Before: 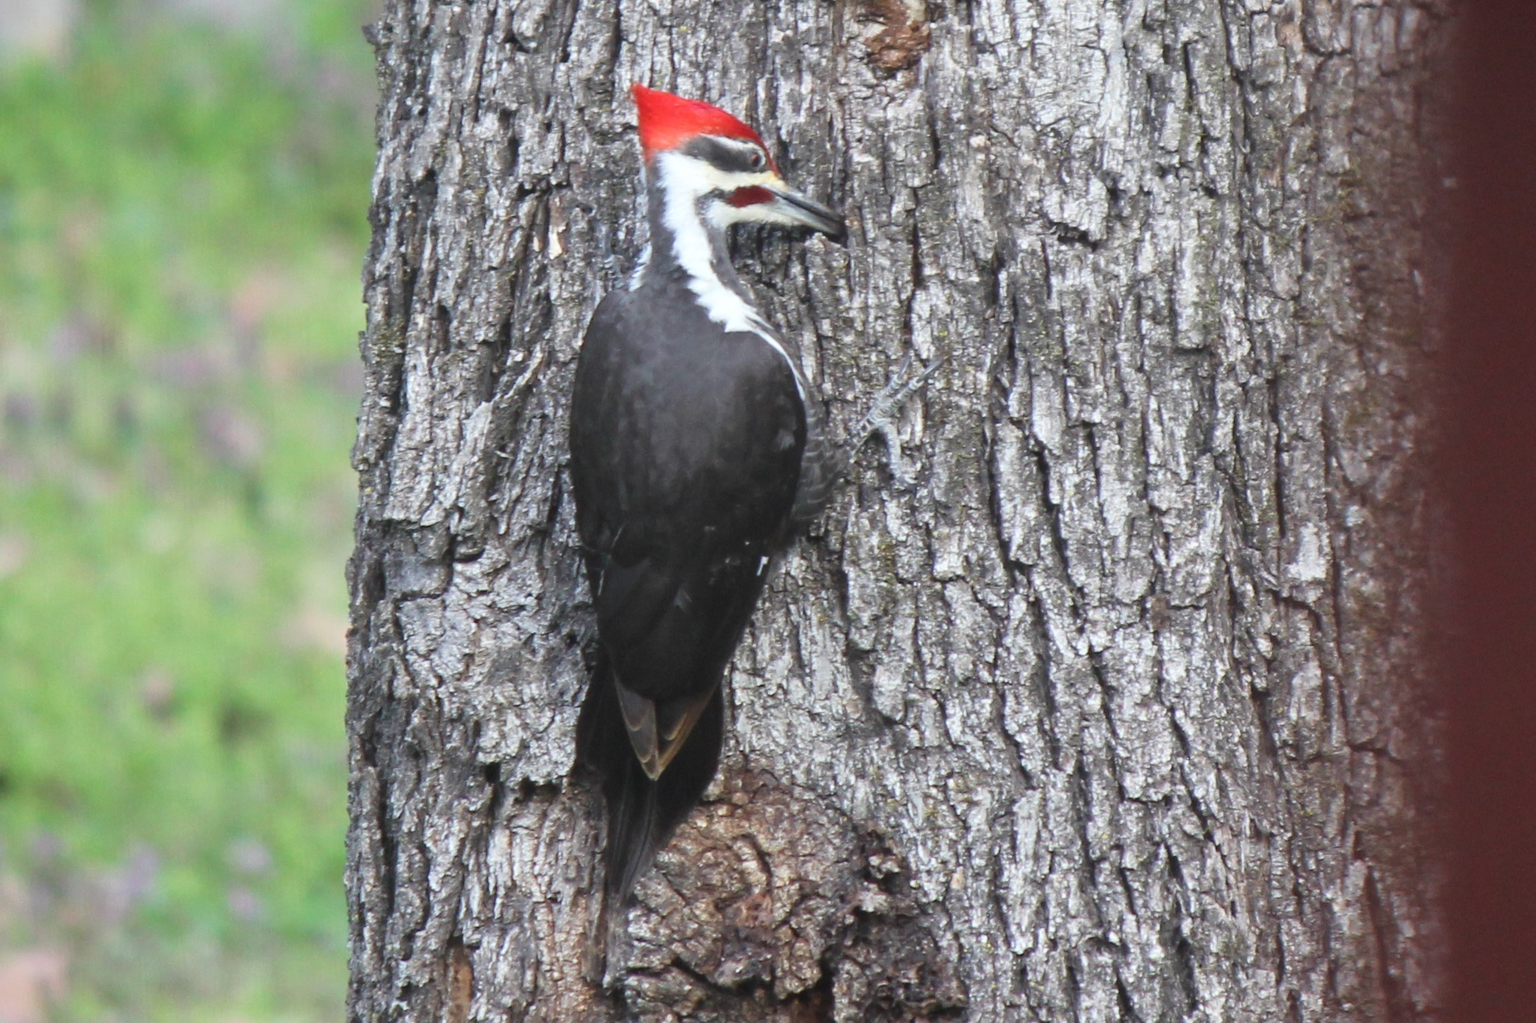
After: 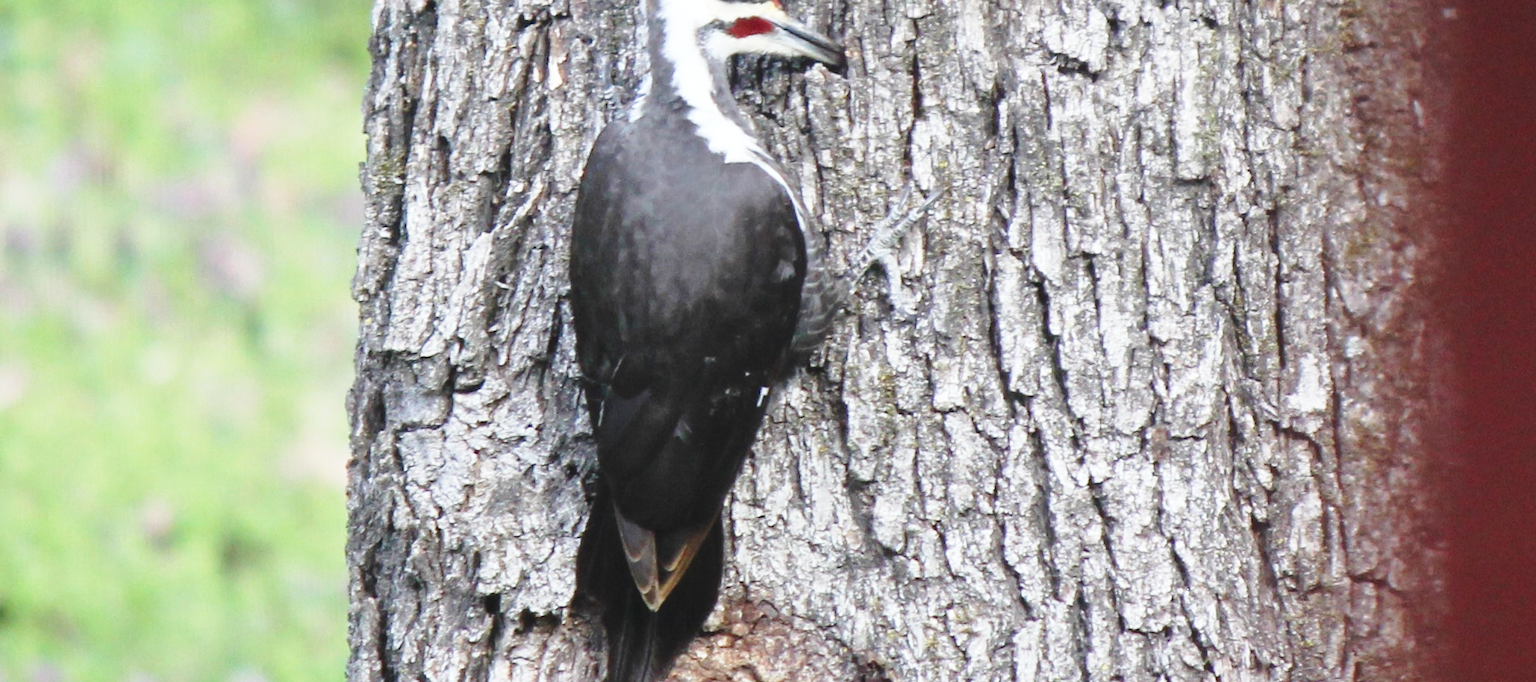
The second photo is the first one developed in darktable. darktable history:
crop: top 16.572%, bottom 16.711%
base curve: curves: ch0 [(0, 0) (0.028, 0.03) (0.121, 0.232) (0.46, 0.748) (0.859, 0.968) (1, 1)], preserve colors none
